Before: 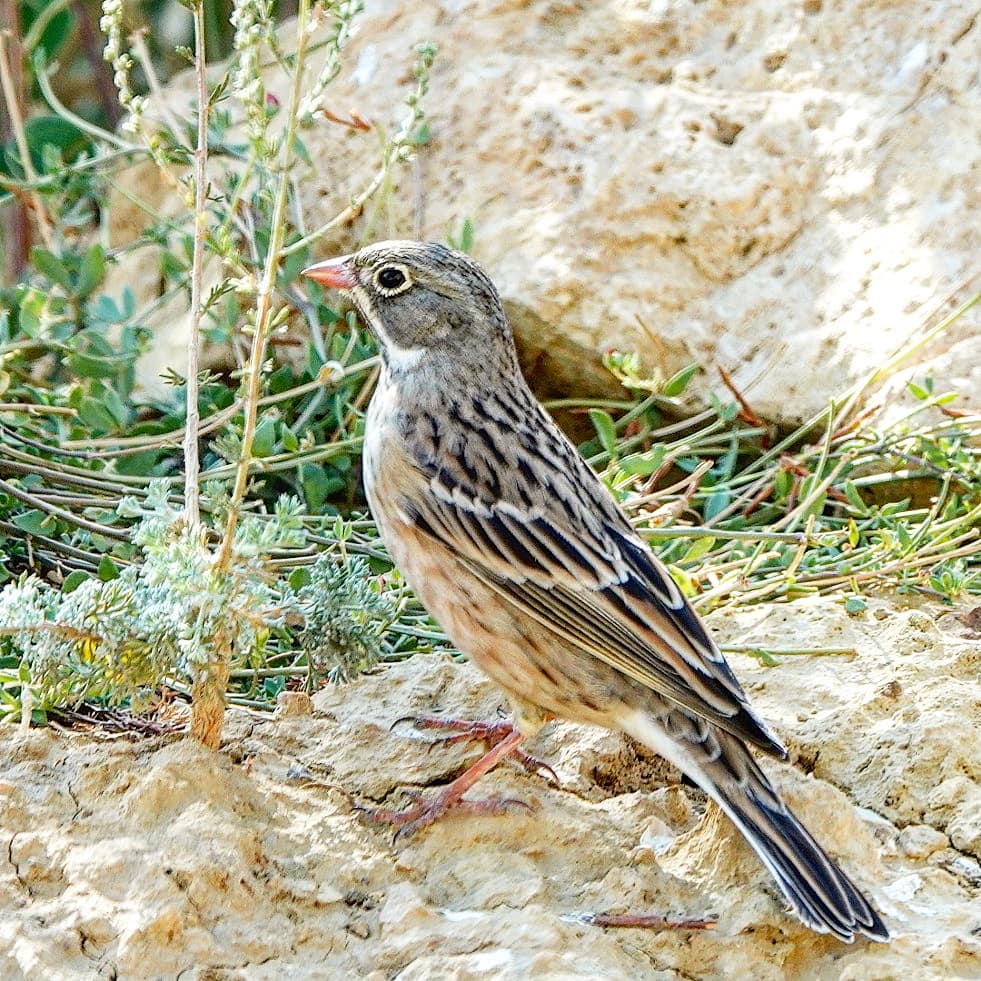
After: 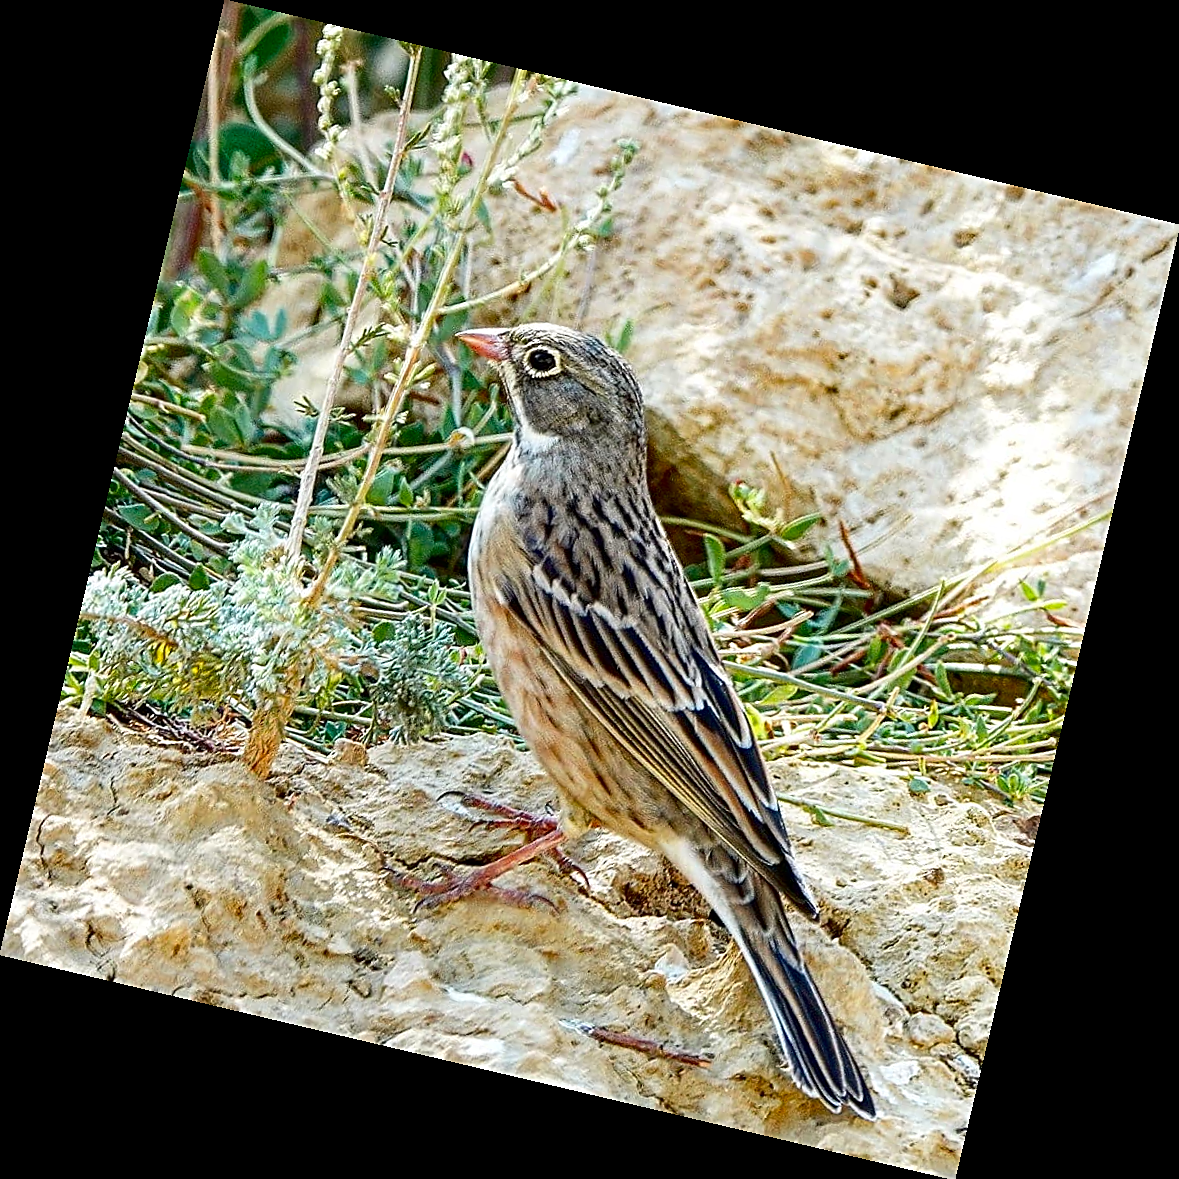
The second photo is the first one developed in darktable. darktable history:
contrast brightness saturation: contrast 0.07, brightness -0.14, saturation 0.11
sharpen: on, module defaults
rotate and perspective: rotation 13.27°, automatic cropping off
